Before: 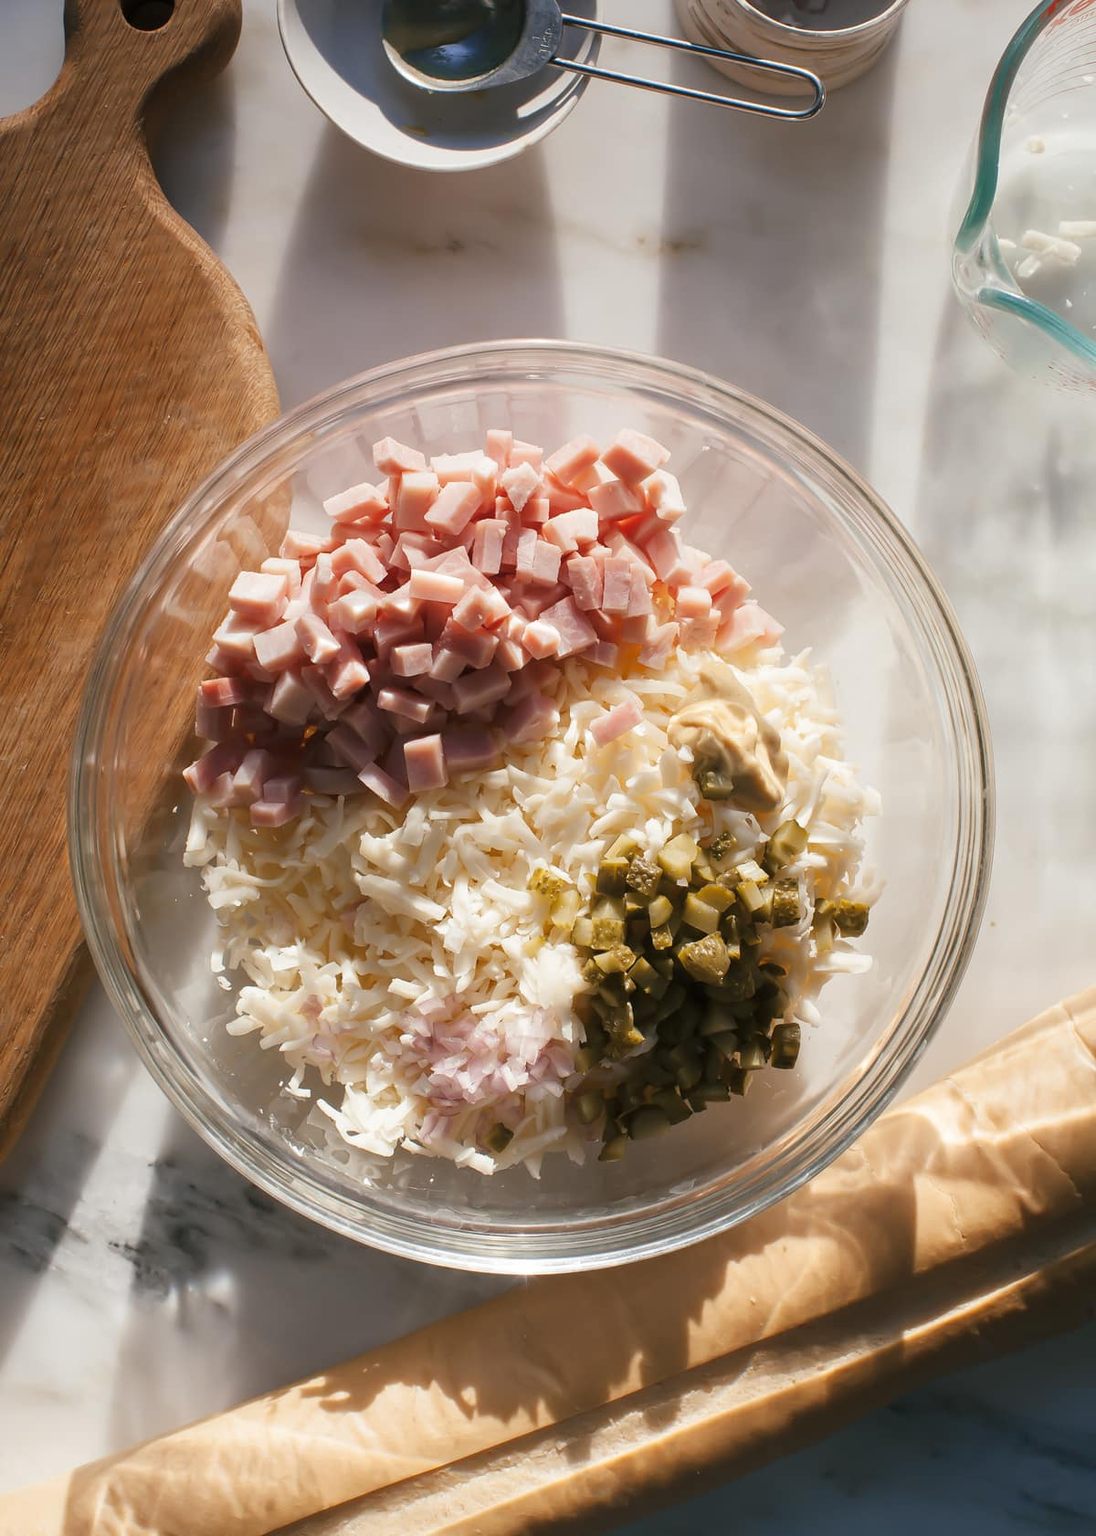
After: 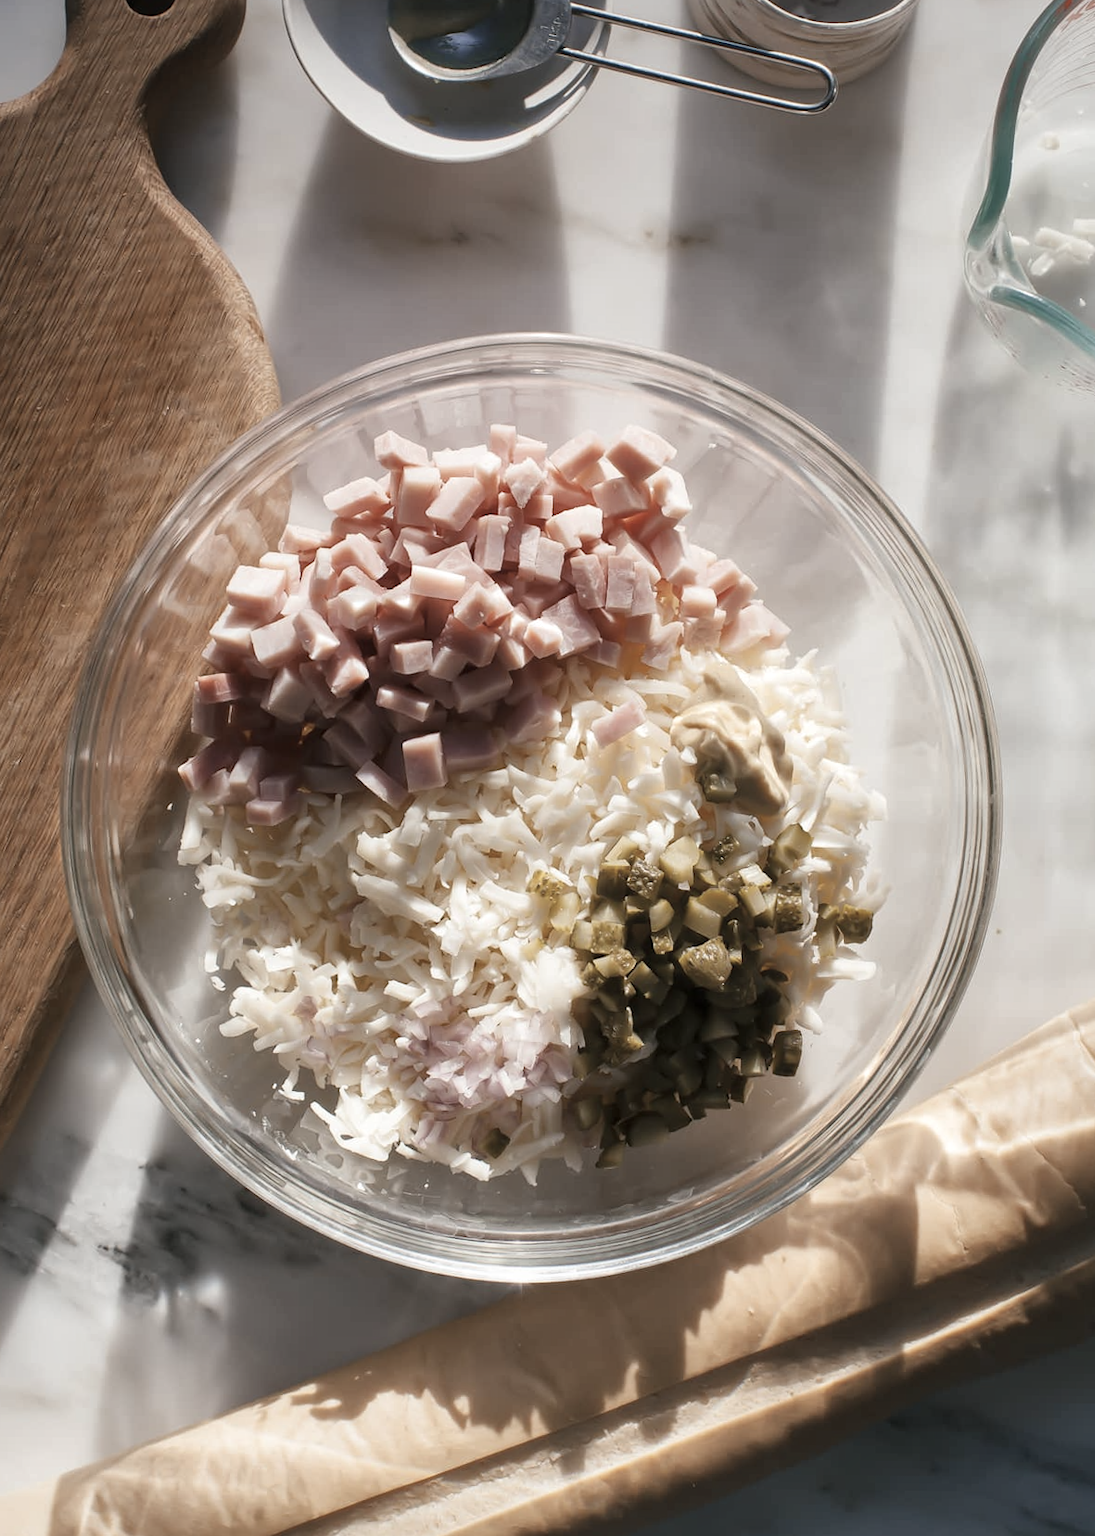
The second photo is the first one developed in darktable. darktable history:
contrast brightness saturation: contrast -0.055, saturation -0.42
local contrast: mode bilateral grid, contrast 20, coarseness 99, detail 150%, midtone range 0.2
crop and rotate: angle -0.595°
